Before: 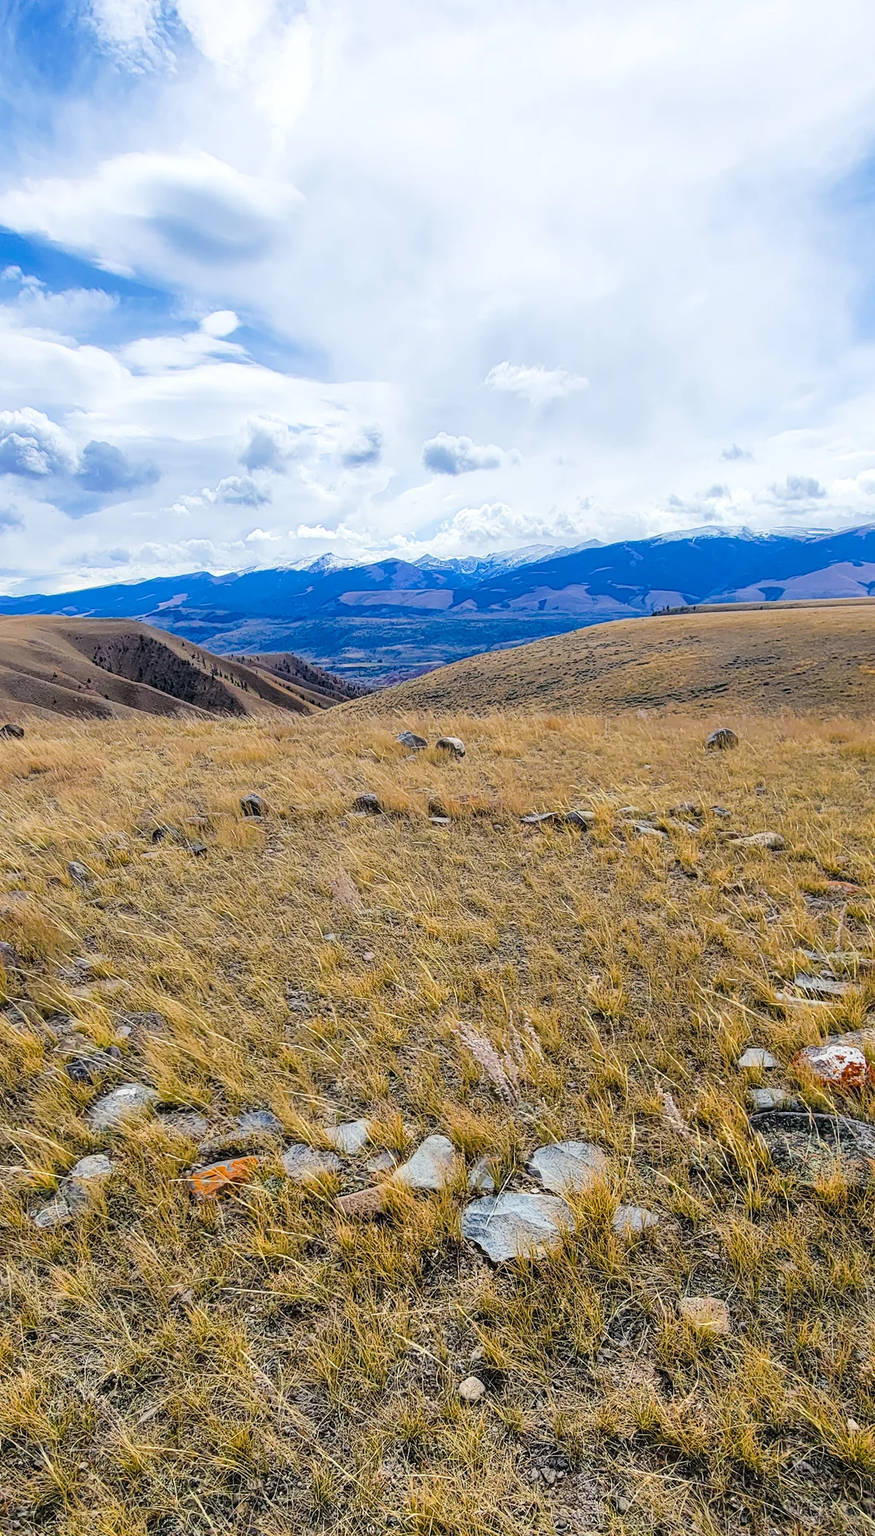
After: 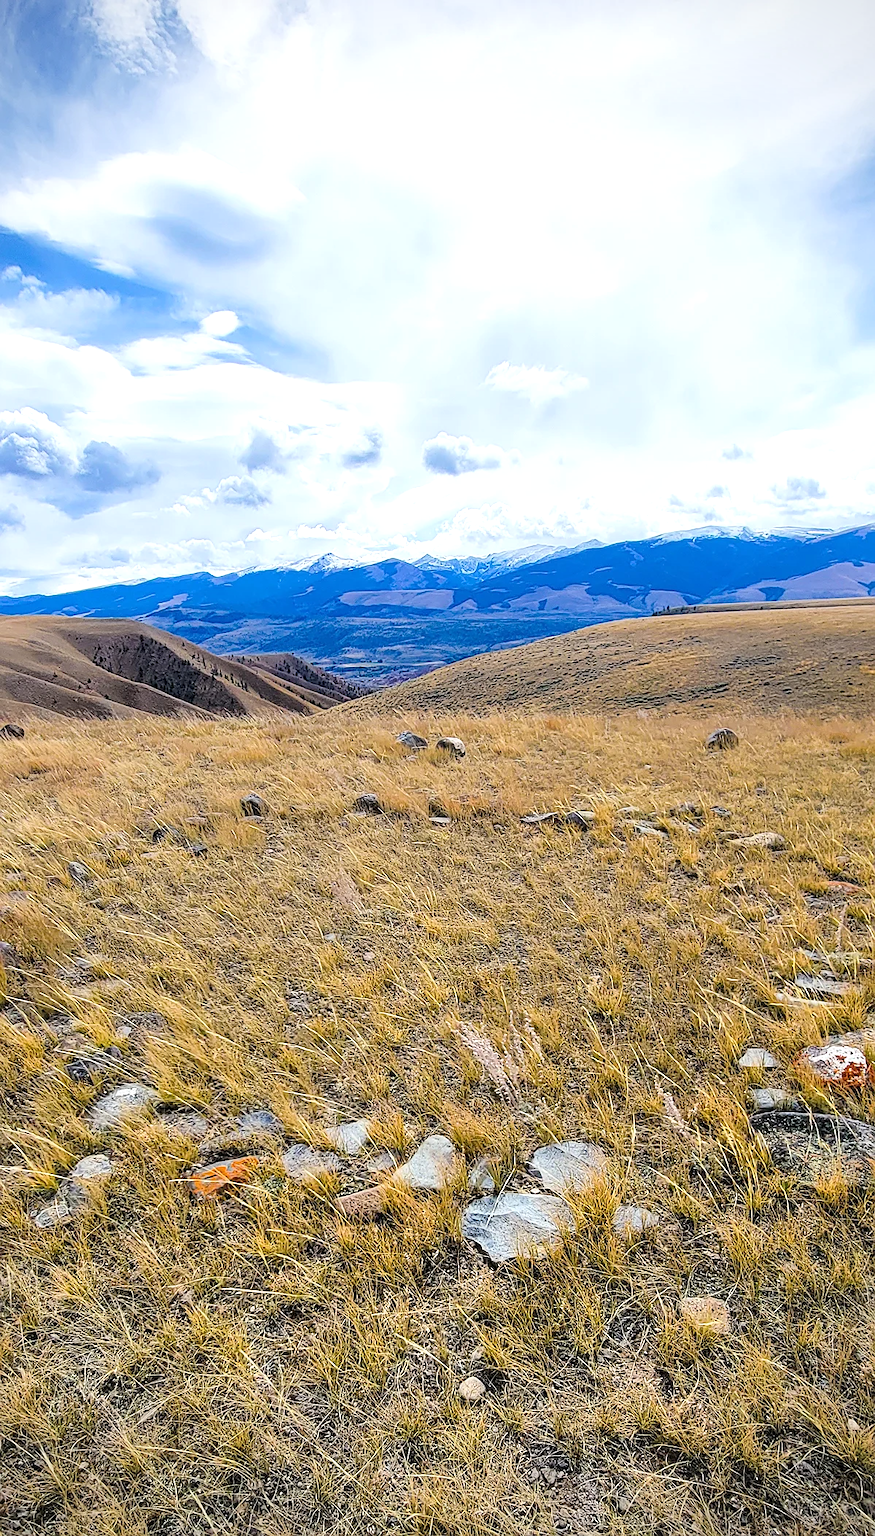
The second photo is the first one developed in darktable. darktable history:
sharpen: radius 0.969, amount 0.604
vignetting: fall-off radius 60.65%
exposure: exposure 0.3 EV, compensate highlight preservation false
